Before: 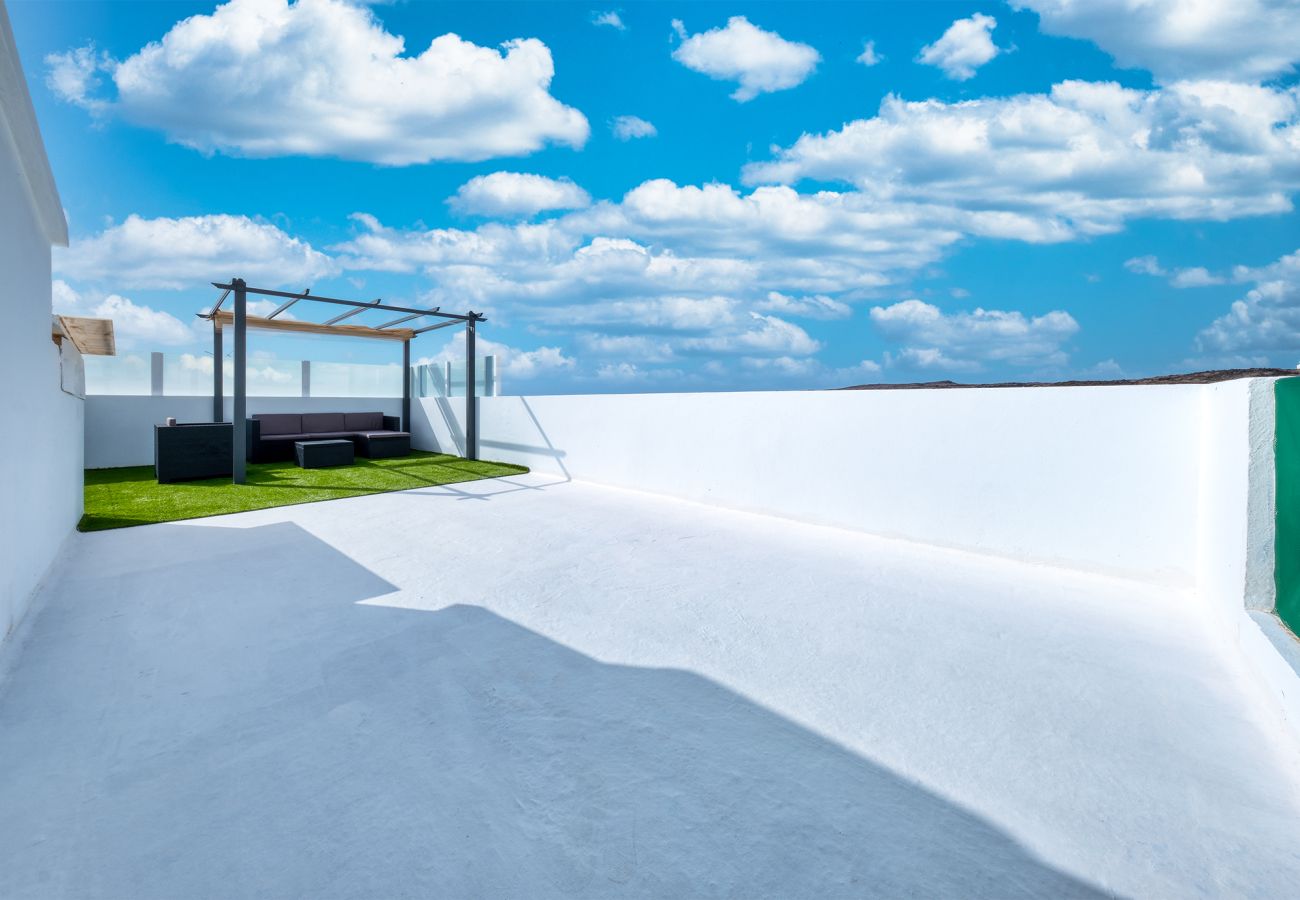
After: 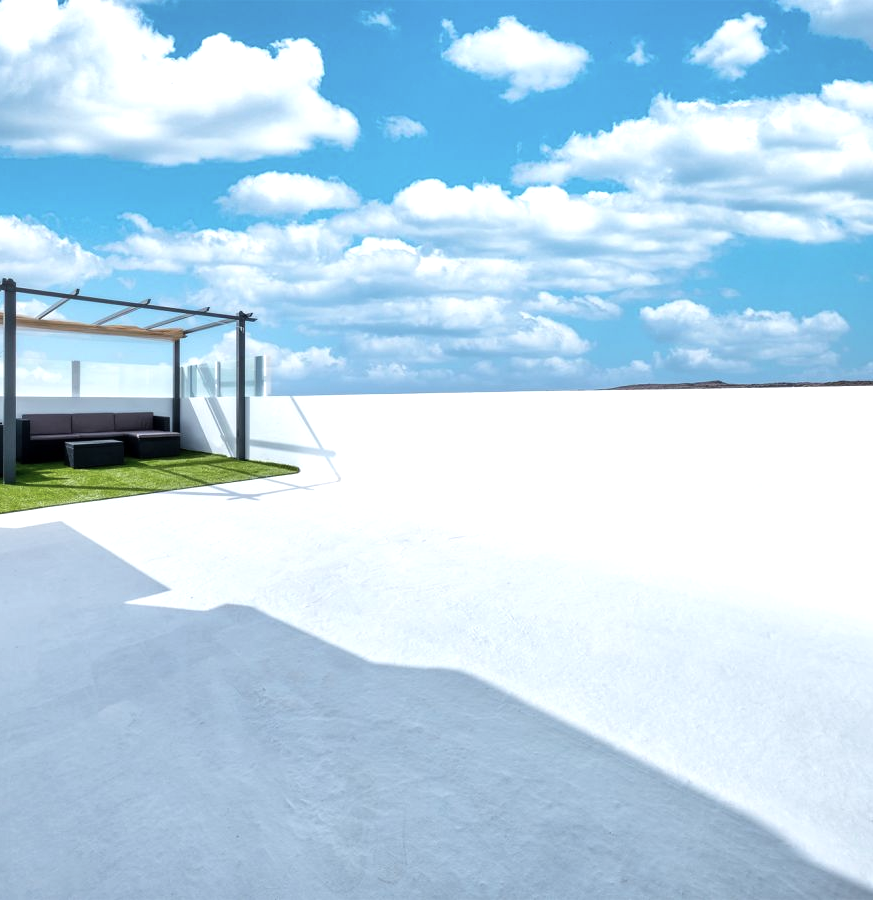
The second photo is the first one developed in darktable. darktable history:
tone equalizer: -8 EV -0.409 EV, -7 EV -0.408 EV, -6 EV -0.354 EV, -5 EV -0.227 EV, -3 EV 0.251 EV, -2 EV 0.33 EV, -1 EV 0.382 EV, +0 EV 0.443 EV
crop and rotate: left 17.702%, right 15.075%
color correction: highlights b* 0.038, saturation 0.787
